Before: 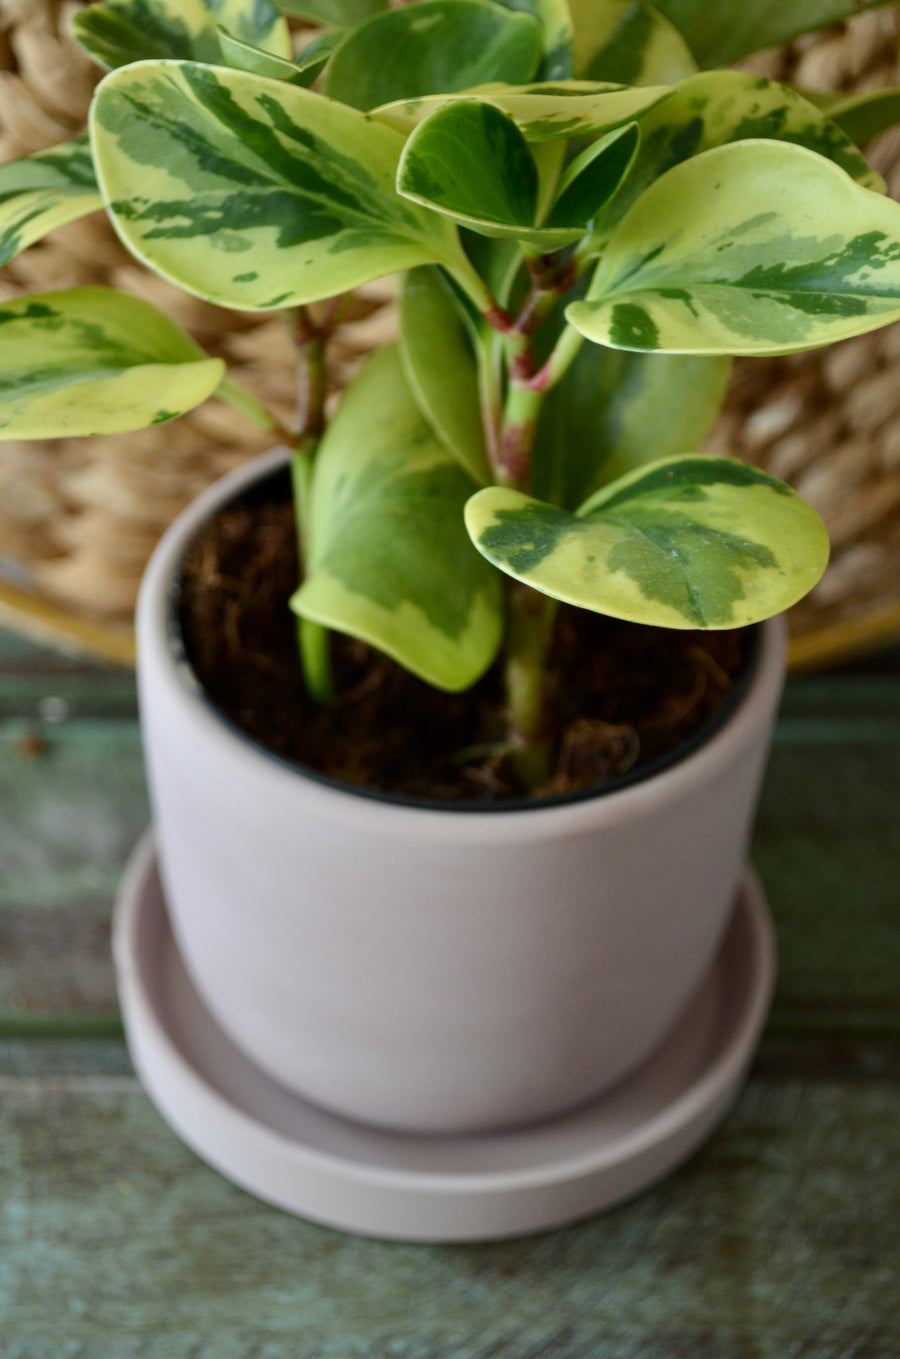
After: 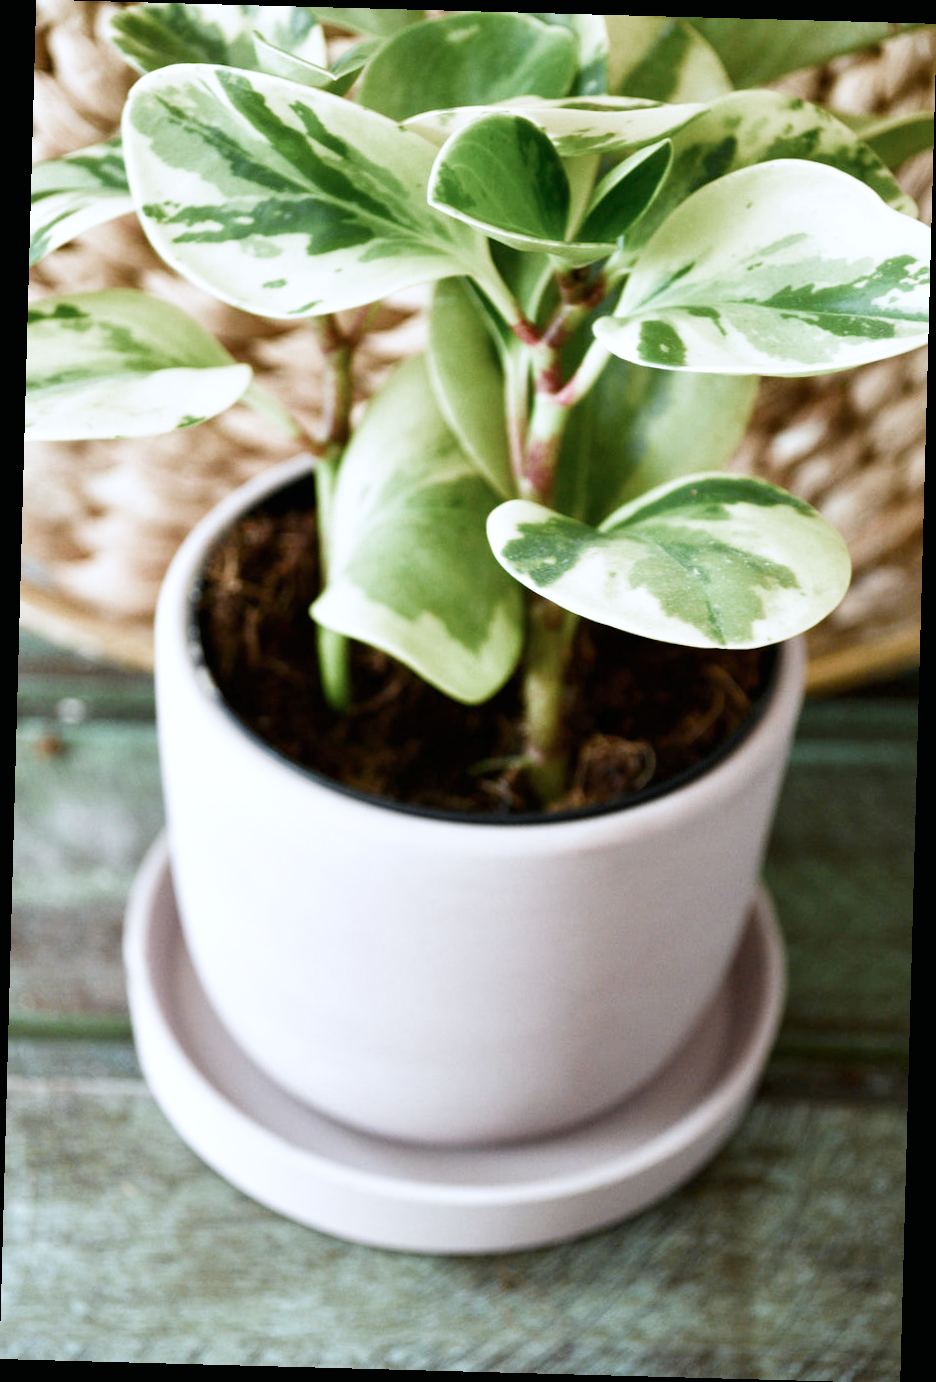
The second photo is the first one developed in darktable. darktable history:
filmic rgb: black relative exposure -11.39 EV, white relative exposure 3.24 EV, threshold 5.97 EV, hardness 6.71, color science v4 (2020), enable highlight reconstruction true
exposure: black level correction 0.001, exposure 1.301 EV, compensate highlight preservation false
crop and rotate: angle -1.55°
color correction: highlights a* -0.15, highlights b* -5.35, shadows a* -0.144, shadows b* -0.114
contrast brightness saturation: contrast 0.106, saturation -0.169
